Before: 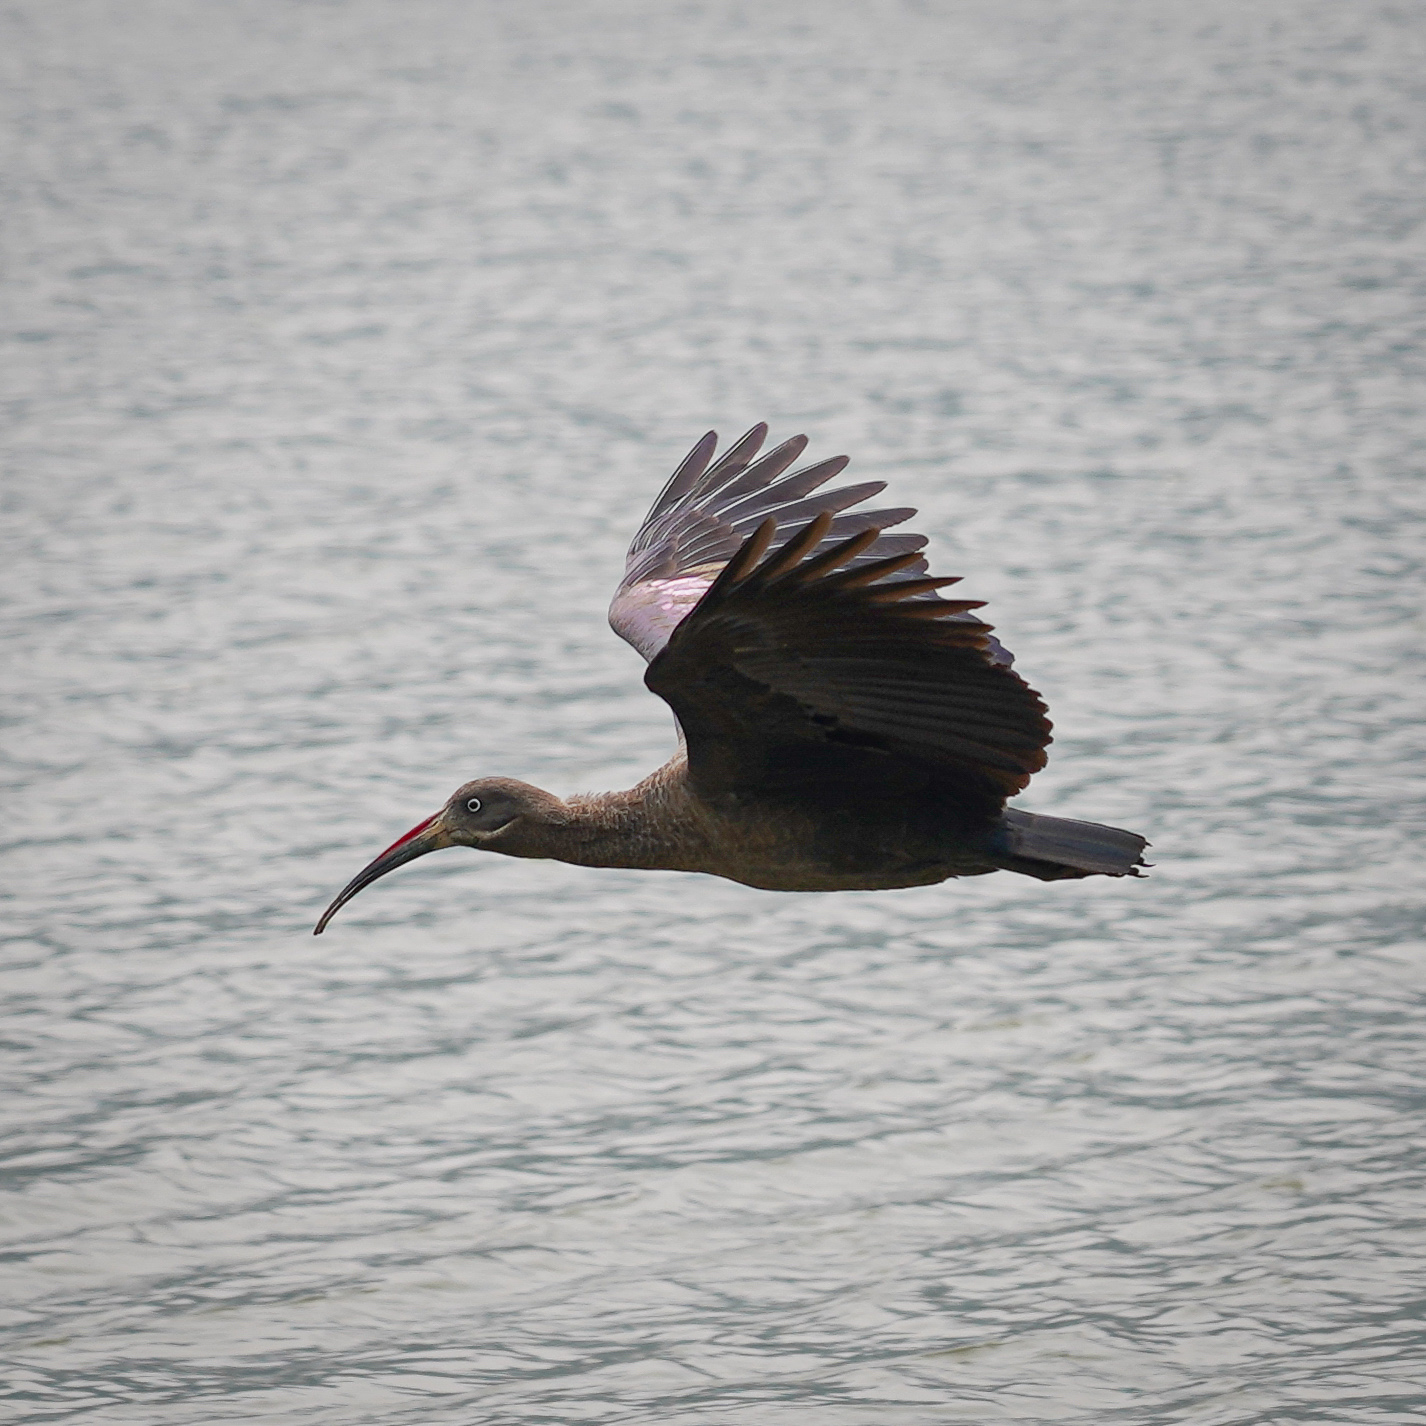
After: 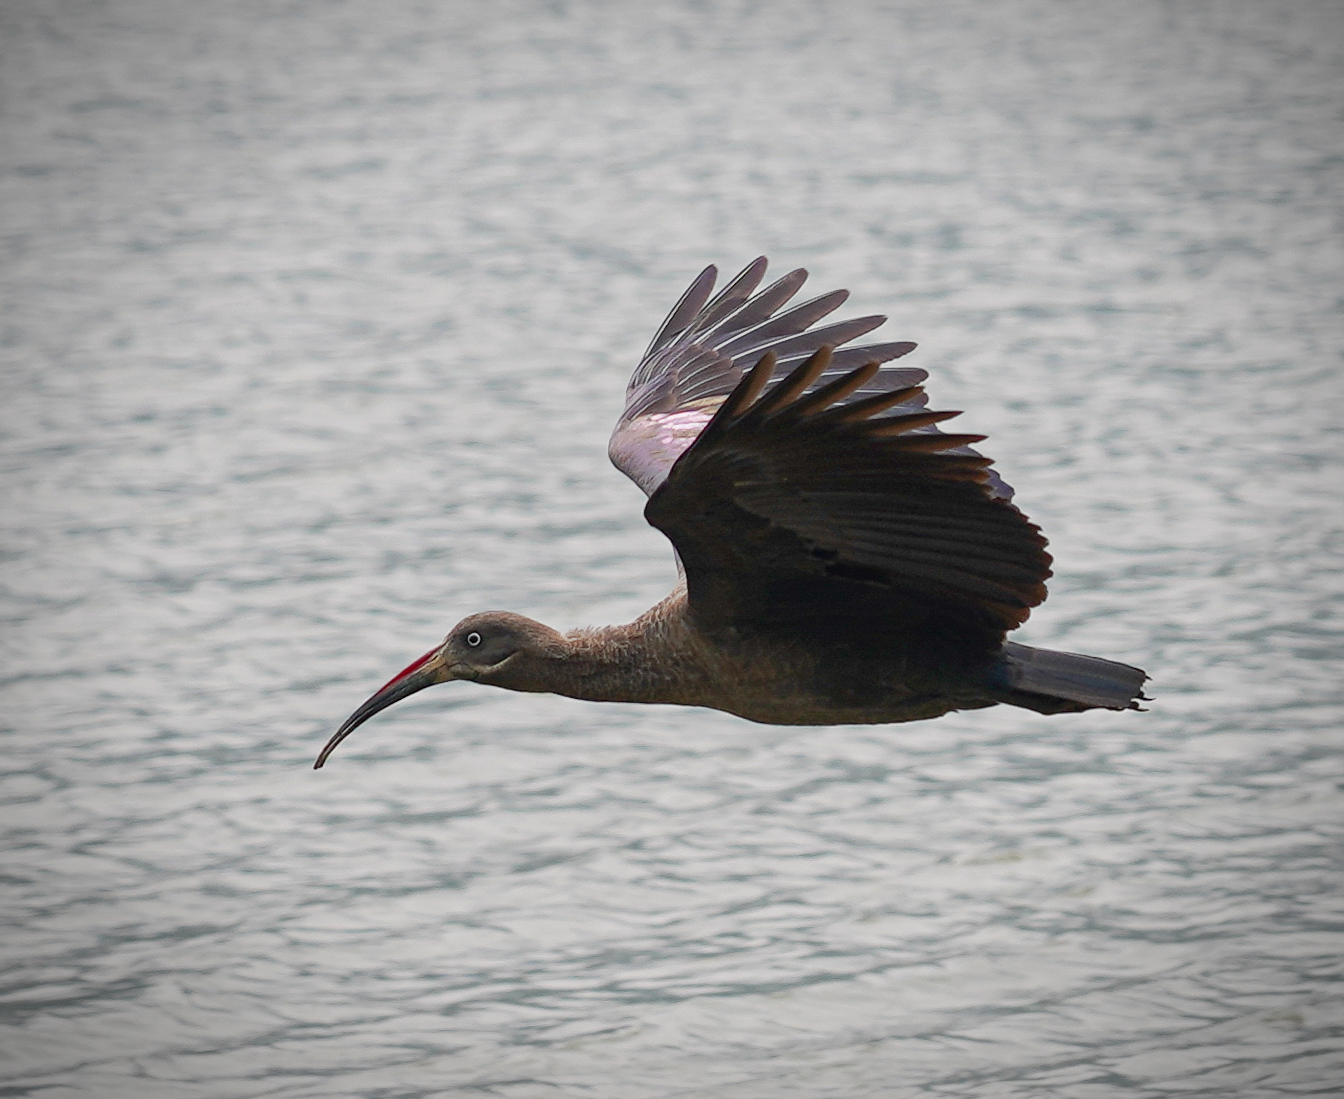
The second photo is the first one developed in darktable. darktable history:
crop and rotate: angle 0.03°, top 11.643%, right 5.651%, bottom 11.189%
vignetting: fall-off radius 60%, automatic ratio true
